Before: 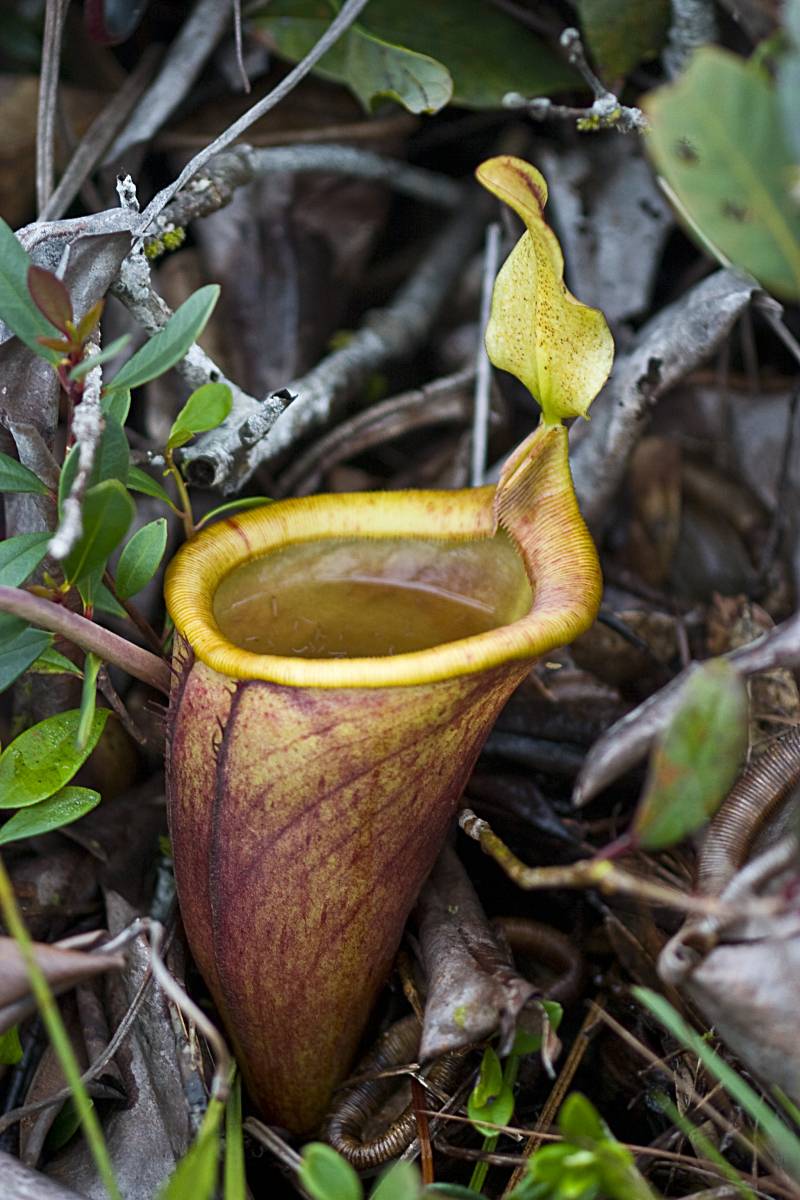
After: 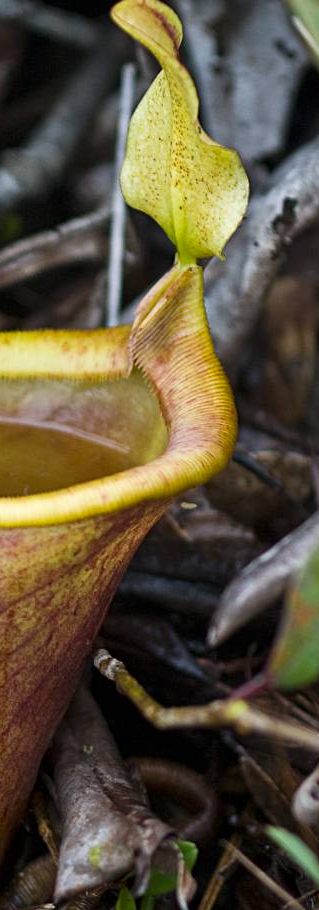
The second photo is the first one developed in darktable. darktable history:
vibrance: on, module defaults
crop: left 45.721%, top 13.393%, right 14.118%, bottom 10.01%
